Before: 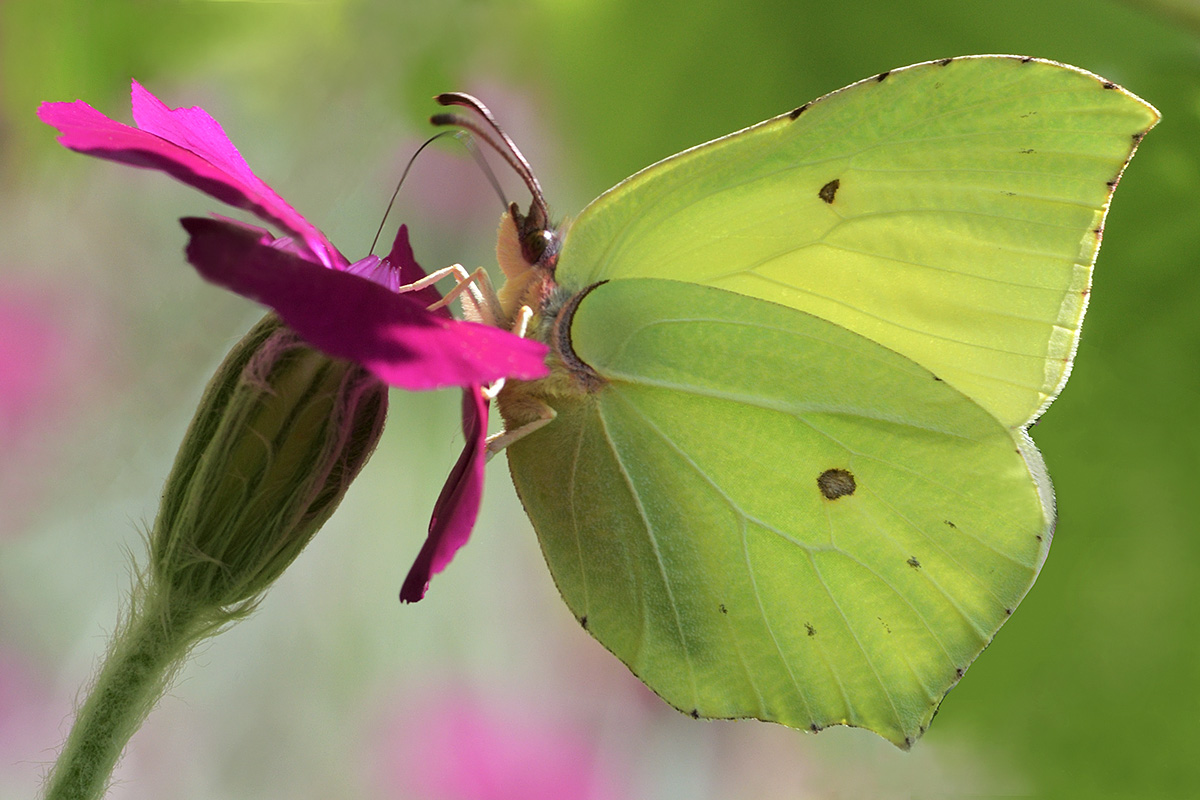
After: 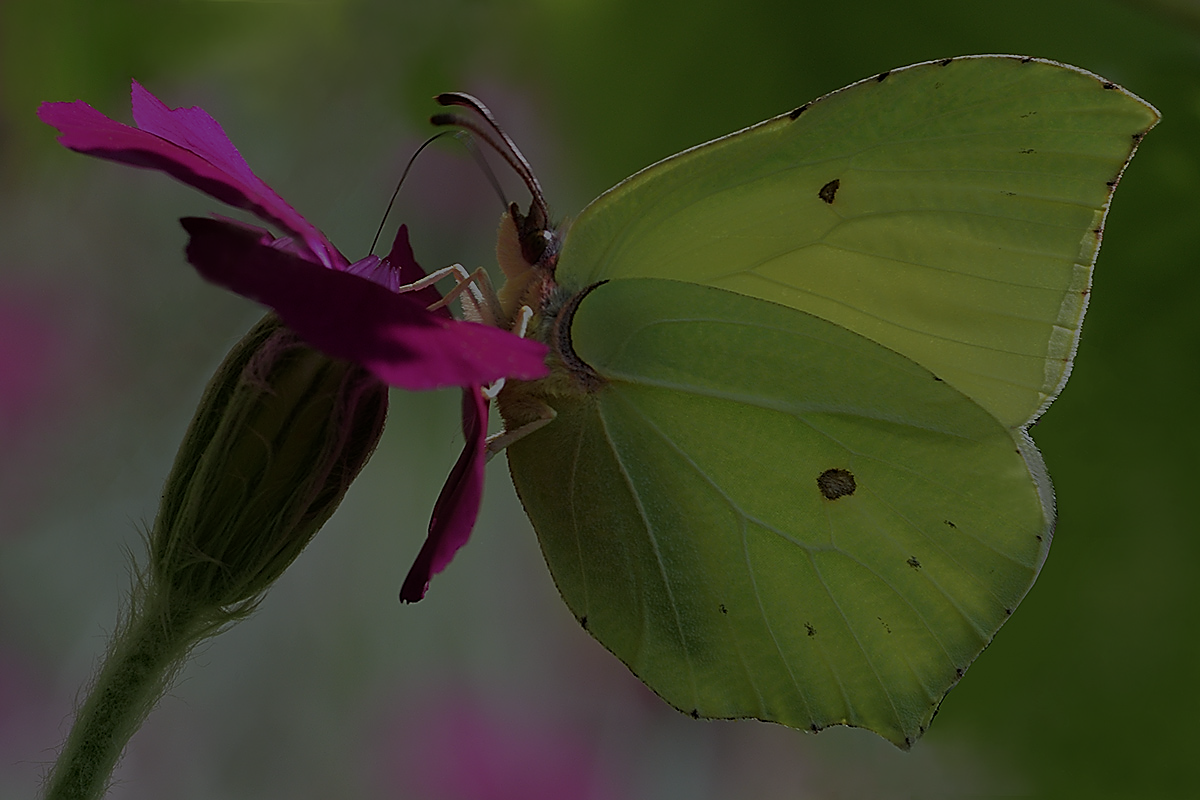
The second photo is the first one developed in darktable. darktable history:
white balance: red 0.974, blue 1.044
exposure: exposure -2.446 EV, compensate highlight preservation false
sharpen: radius 1.4, amount 1.25, threshold 0.7
